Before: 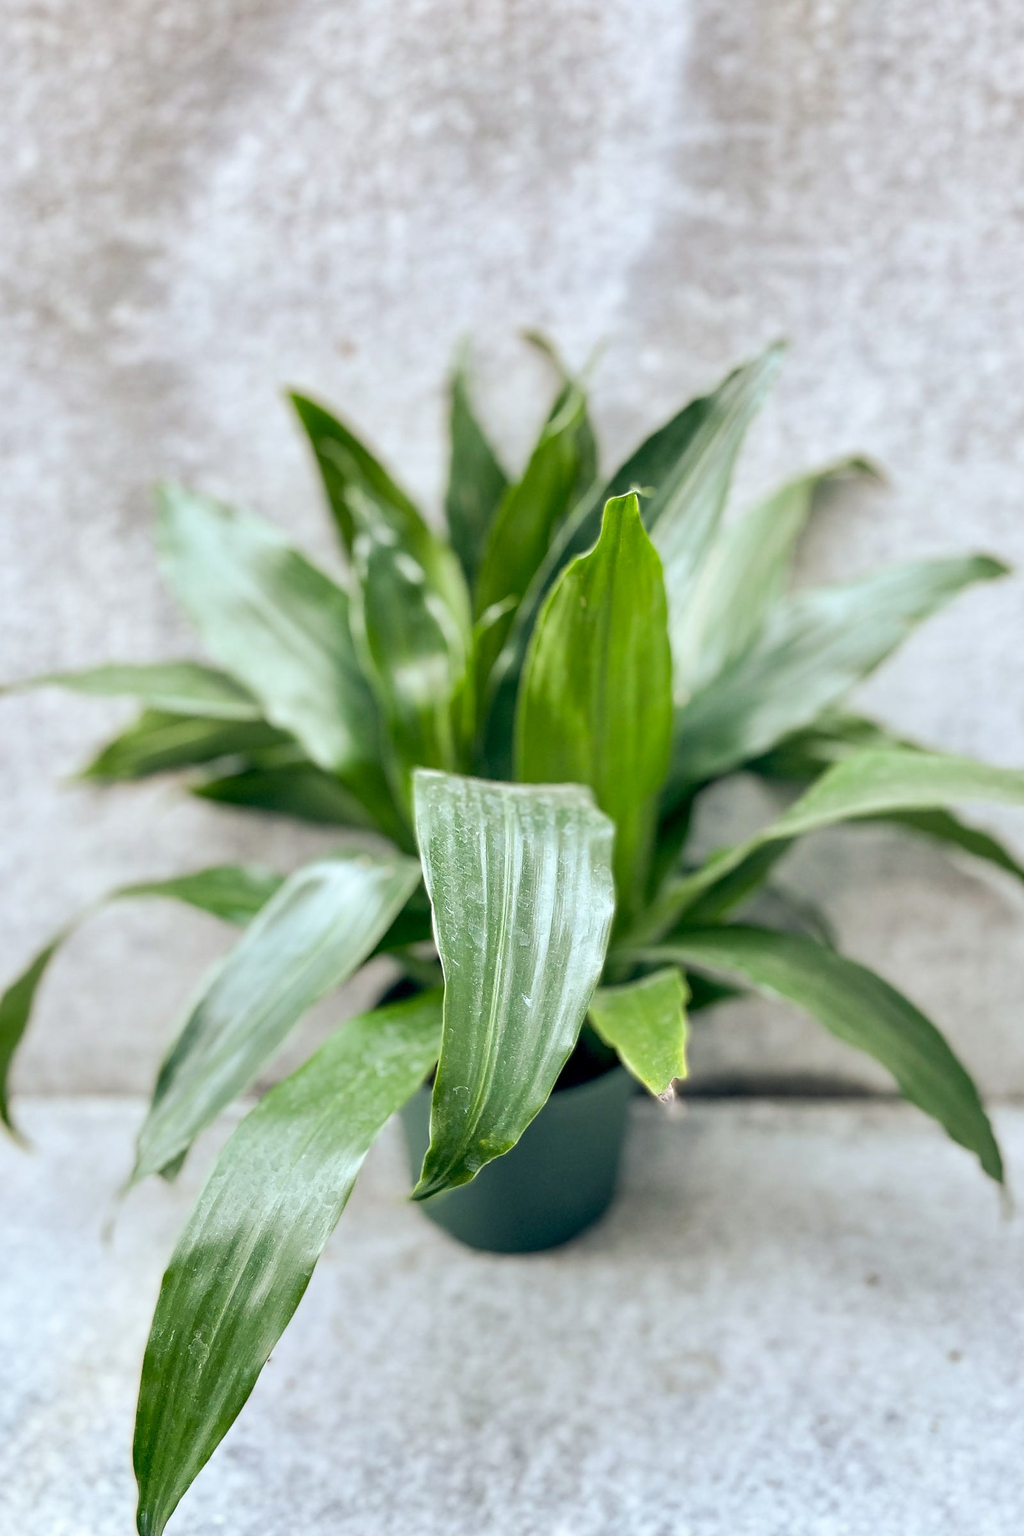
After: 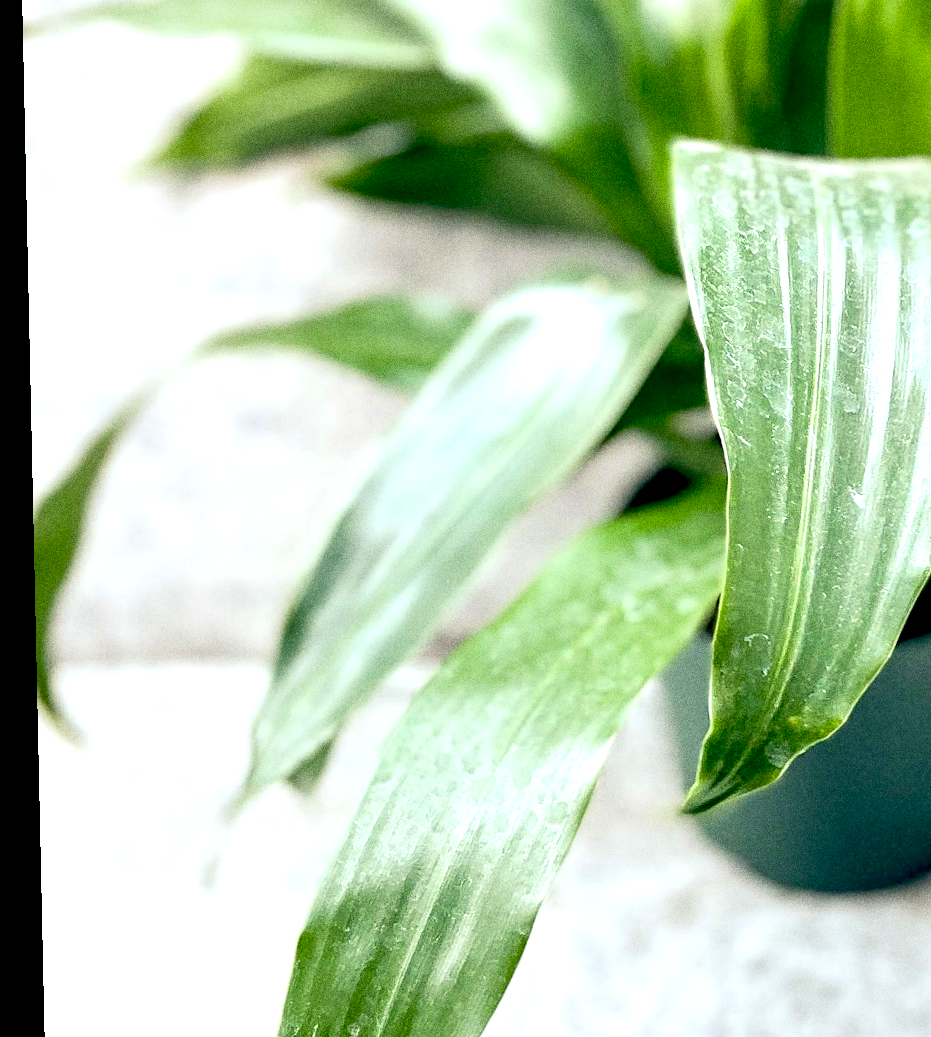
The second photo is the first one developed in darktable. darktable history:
exposure: black level correction 0.012, exposure 0.7 EV, compensate exposure bias true, compensate highlight preservation false
grain: coarseness 0.09 ISO, strength 40%
rotate and perspective: rotation -1.24°, automatic cropping off
crop: top 44.483%, right 43.593%, bottom 12.892%
